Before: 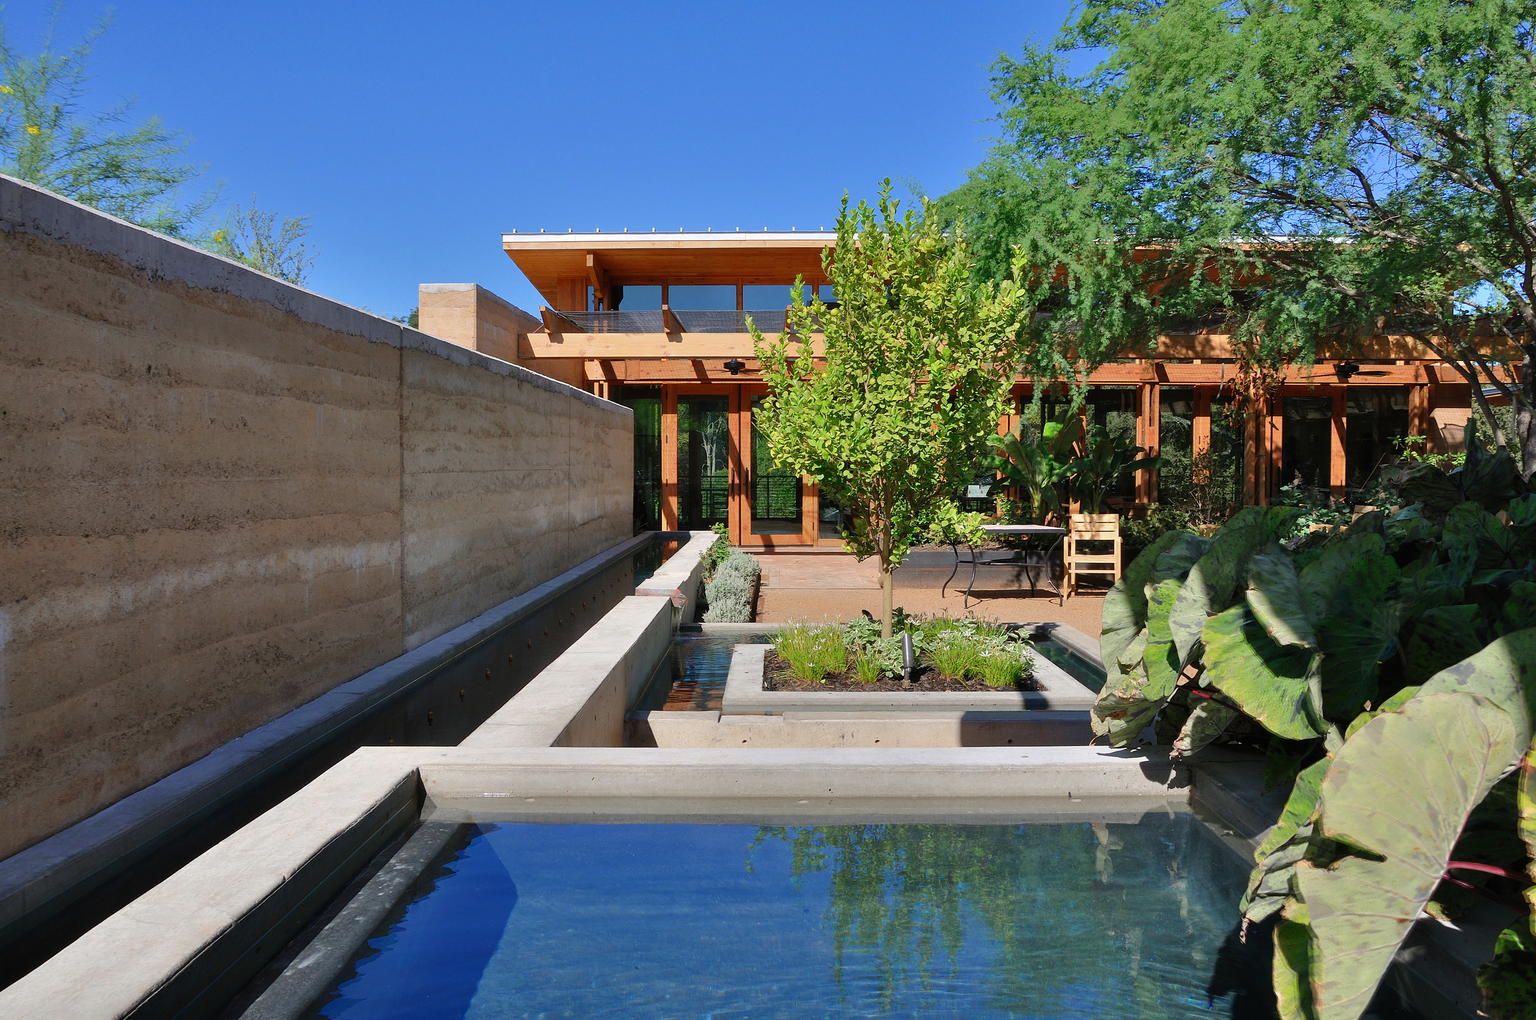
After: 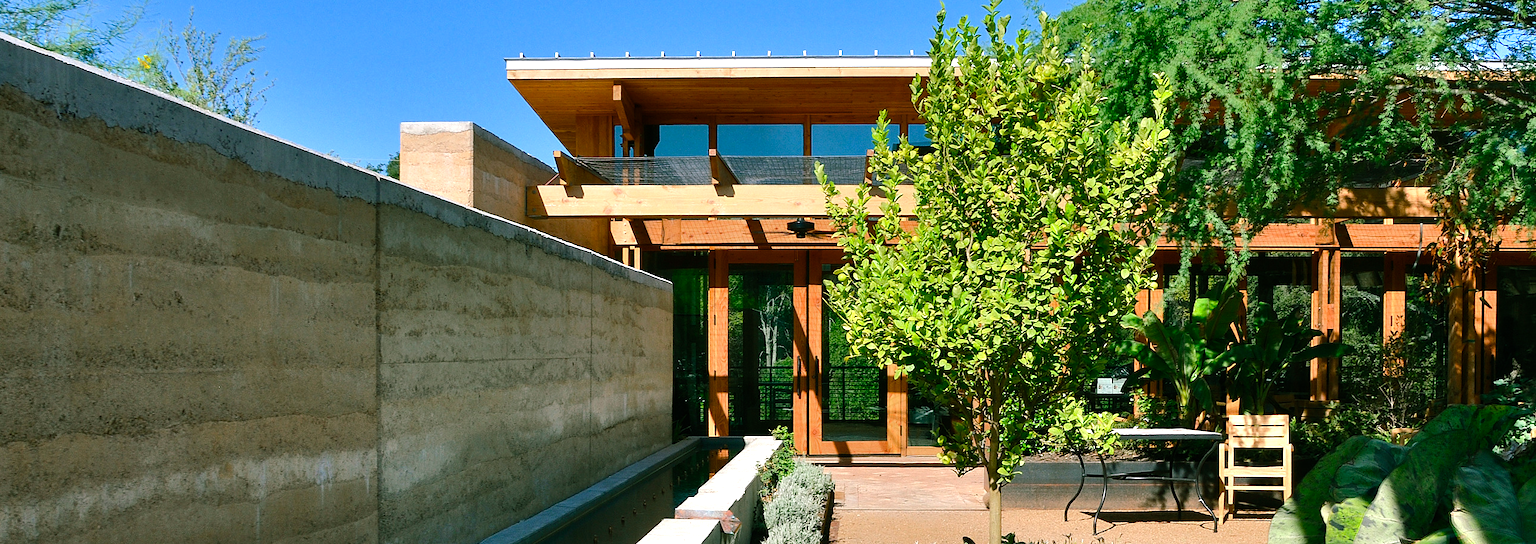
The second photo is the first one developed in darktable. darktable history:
crop: left 6.784%, top 18.399%, right 14.437%, bottom 39.537%
color balance rgb: shadows lift › chroma 11.794%, shadows lift › hue 132.14°, perceptual saturation grading › global saturation 20%, perceptual saturation grading › highlights -25.335%, perceptual saturation grading › shadows 24.585%, perceptual brilliance grading › highlights 17.202%, perceptual brilliance grading › mid-tones 30.924%, perceptual brilliance grading › shadows -30.846%
